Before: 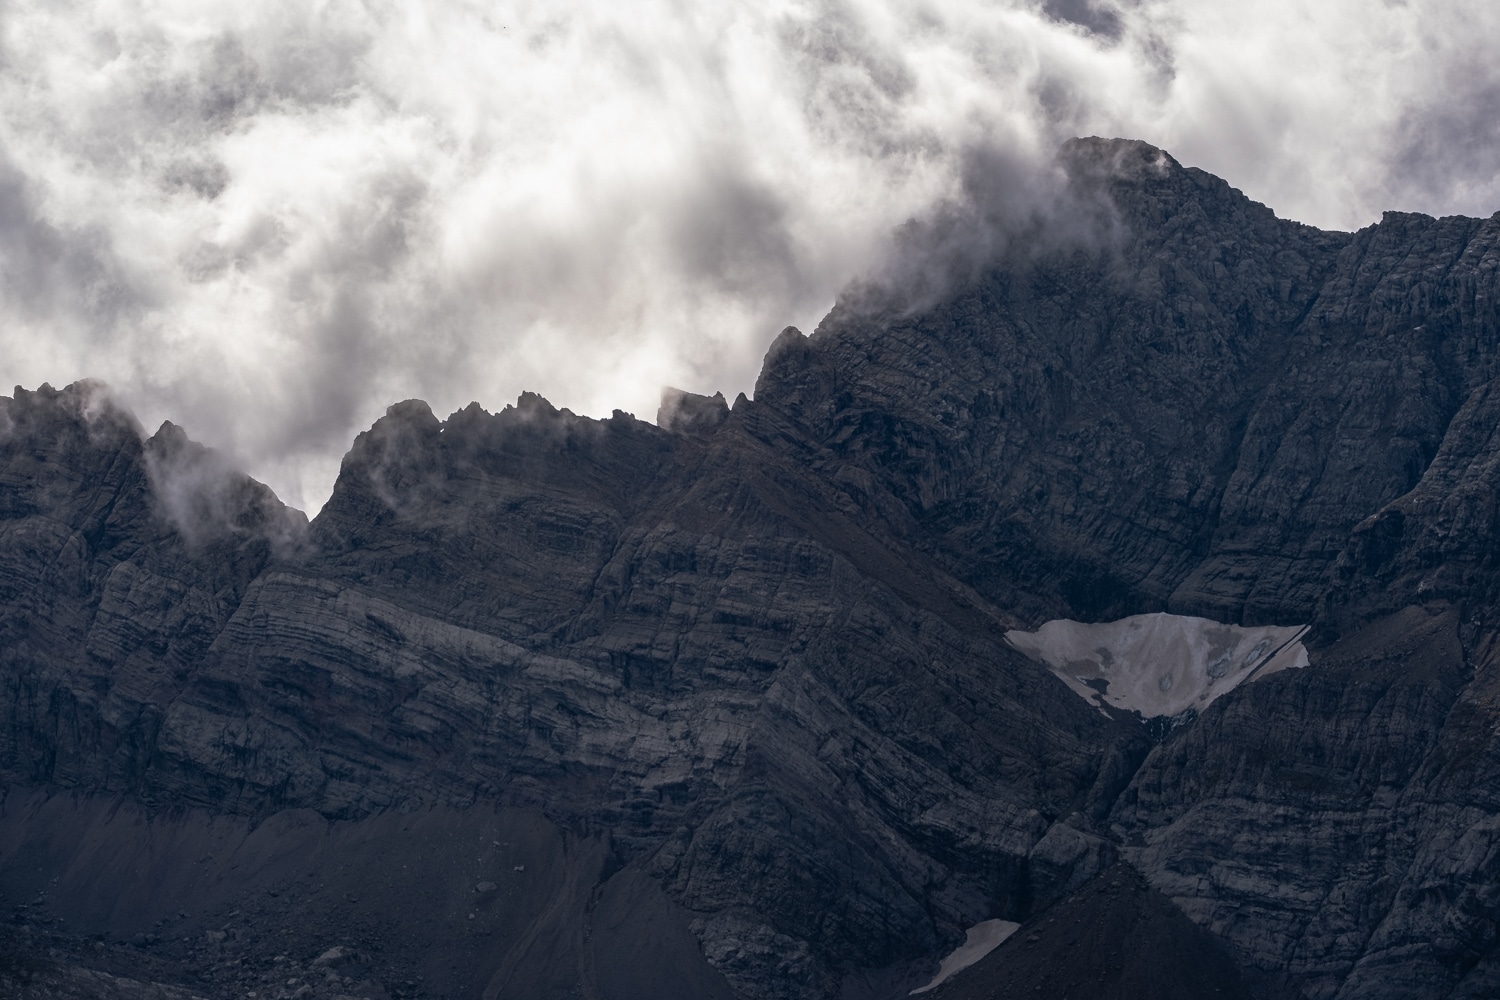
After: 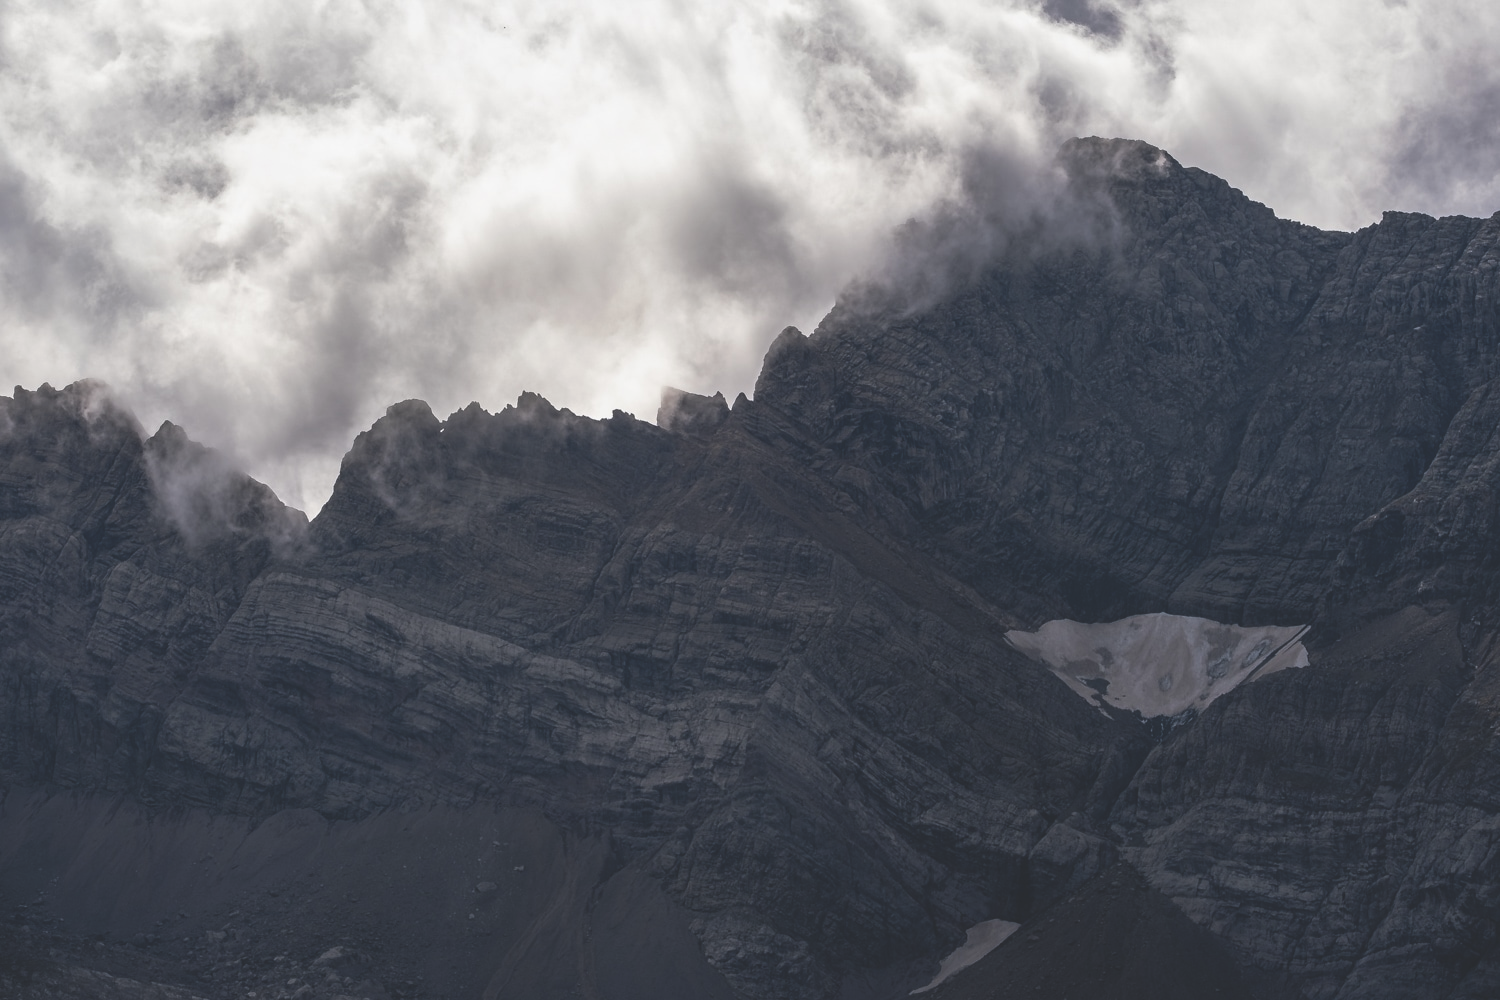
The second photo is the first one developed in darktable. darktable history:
exposure: black level correction -0.022, exposure -0.037 EV, compensate exposure bias true, compensate highlight preservation false
